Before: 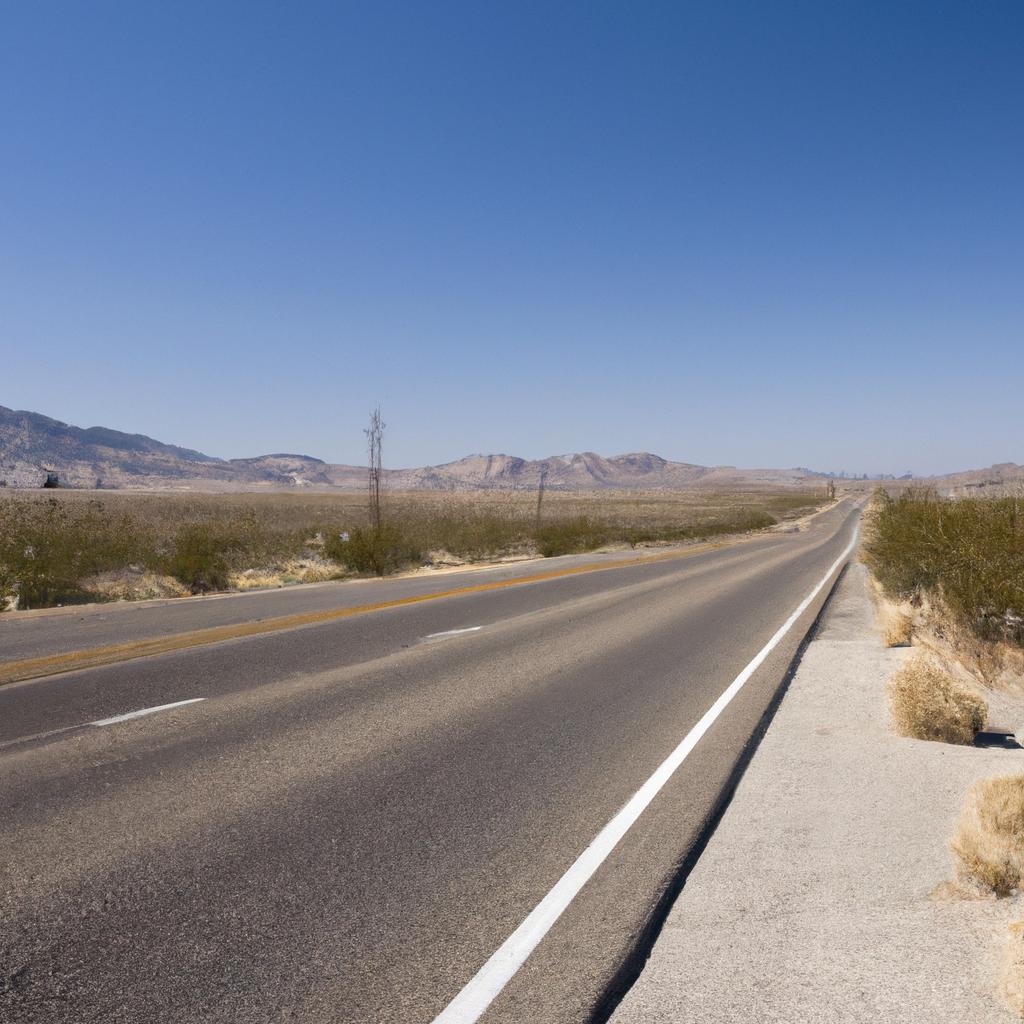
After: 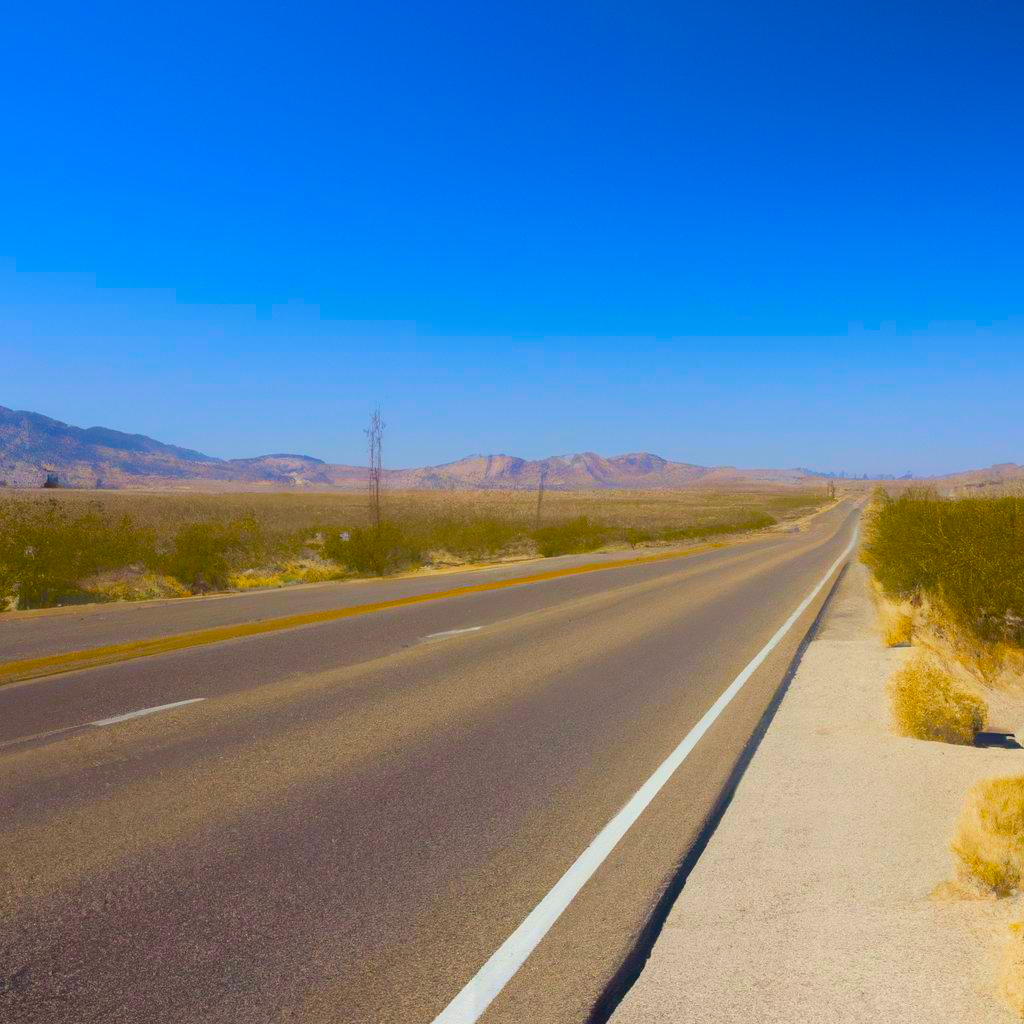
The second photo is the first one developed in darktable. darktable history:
velvia: on, module defaults
white balance: red 0.978, blue 0.999
color balance rgb: linear chroma grading › global chroma 42%, perceptual saturation grading › global saturation 42%, global vibrance 33%
contrast equalizer: octaves 7, y [[0.6 ×6], [0.55 ×6], [0 ×6], [0 ×6], [0 ×6]], mix -1
